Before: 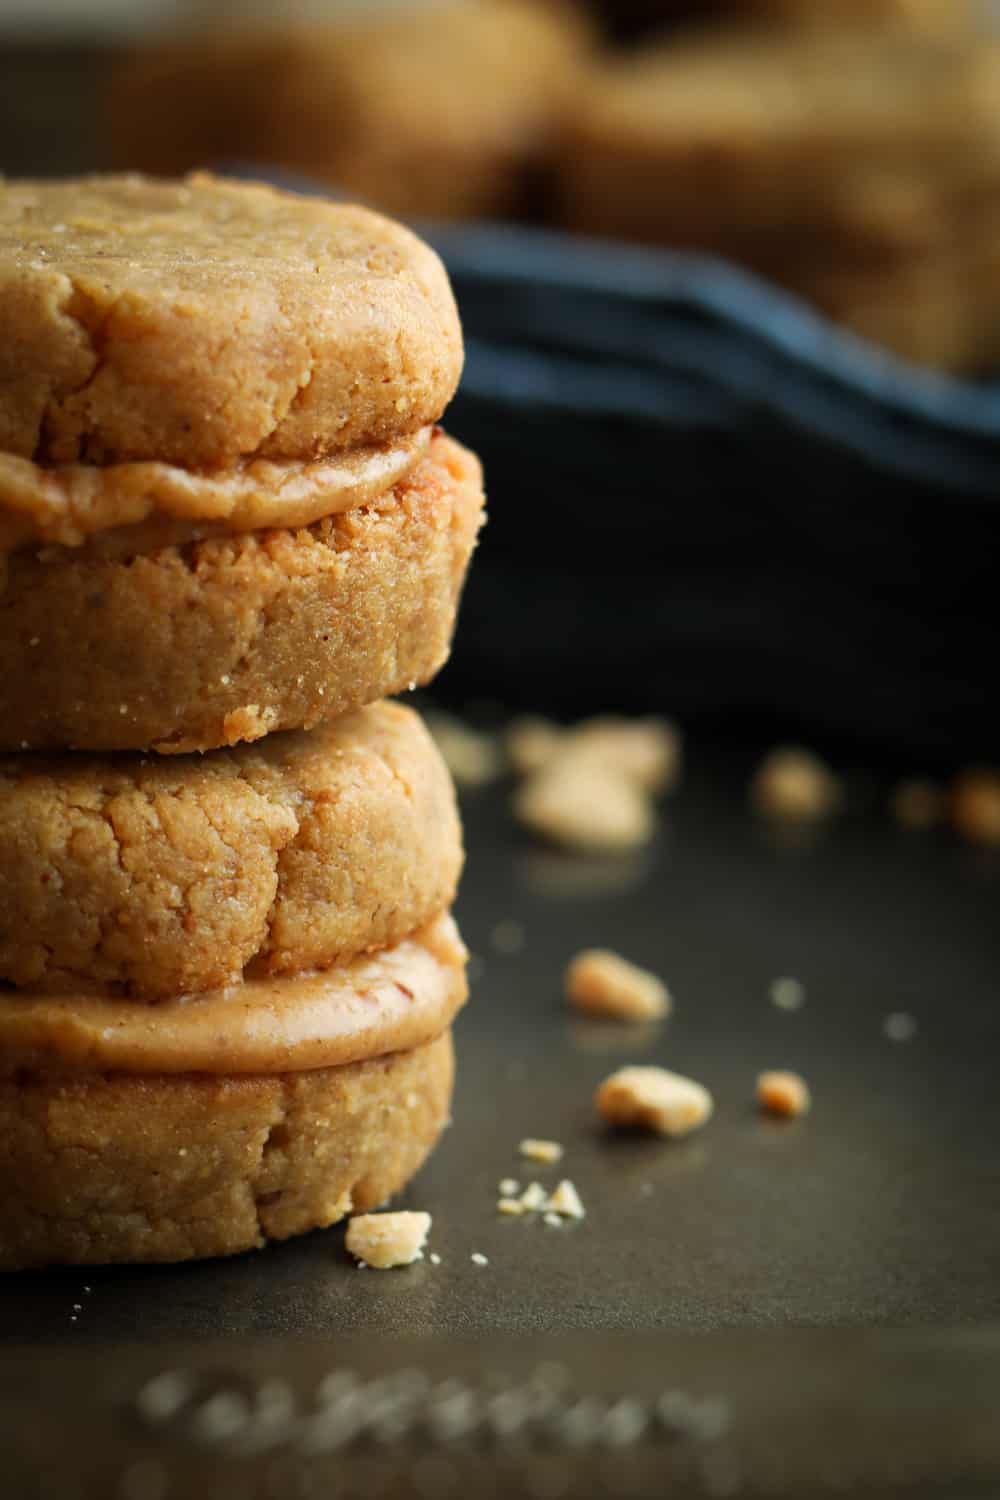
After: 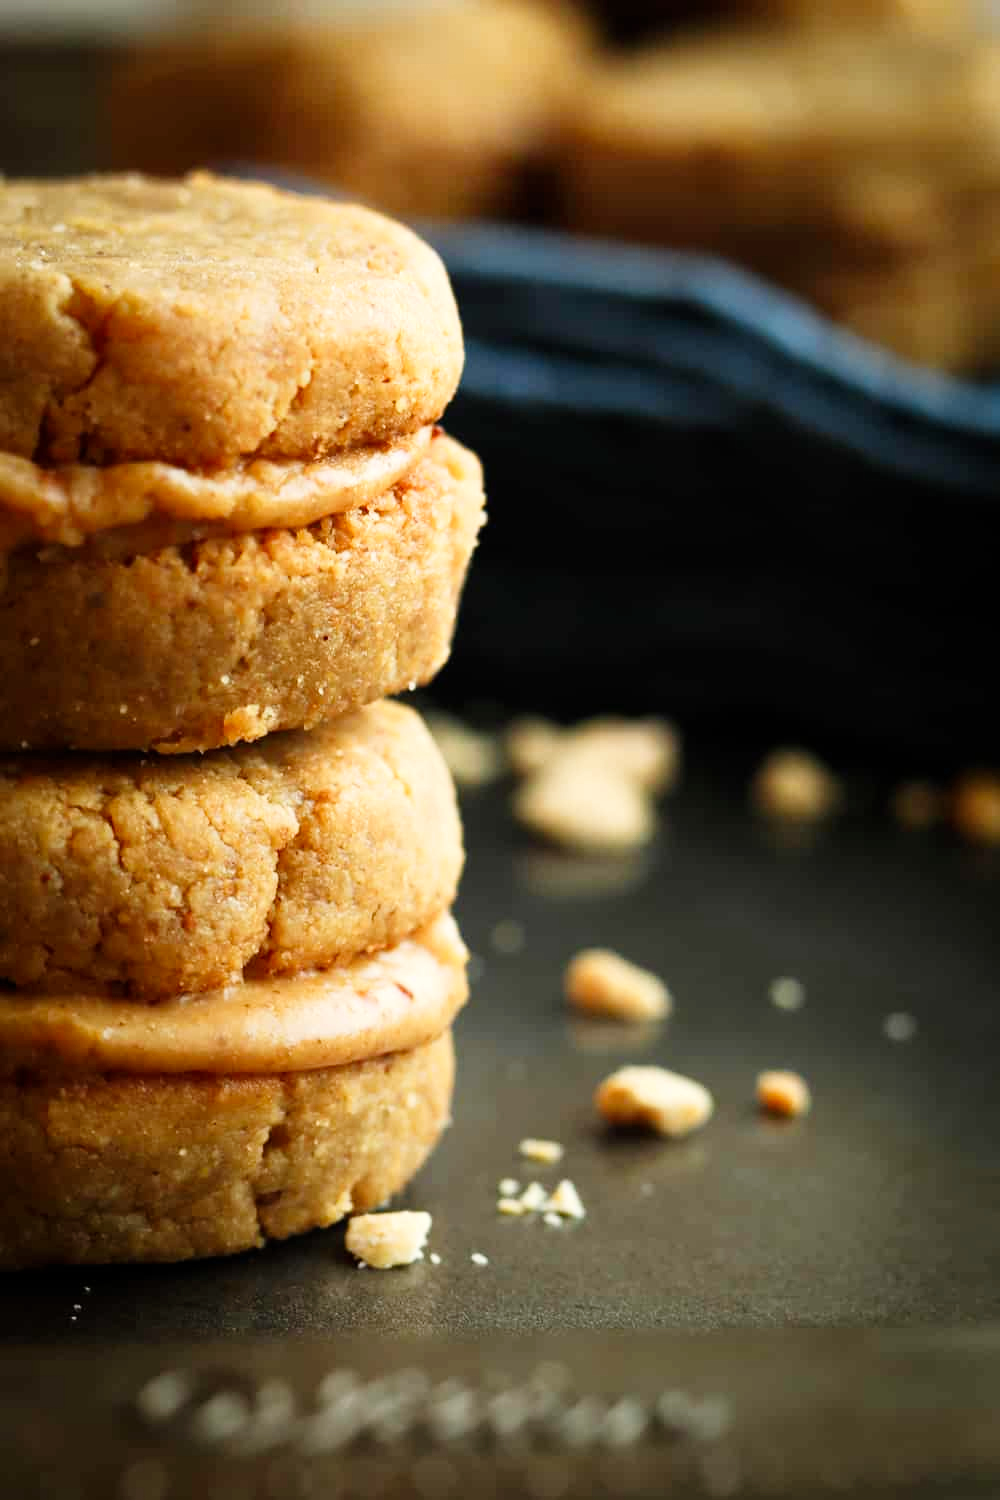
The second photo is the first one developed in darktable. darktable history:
tone curve: curves: ch0 [(0, 0) (0.004, 0.001) (0.133, 0.112) (0.325, 0.362) (0.832, 0.893) (1, 1)], preserve colors none
exposure: black level correction 0, exposure 0.199 EV, compensate highlight preservation false
shadows and highlights: shadows 0.499, highlights 39.1
